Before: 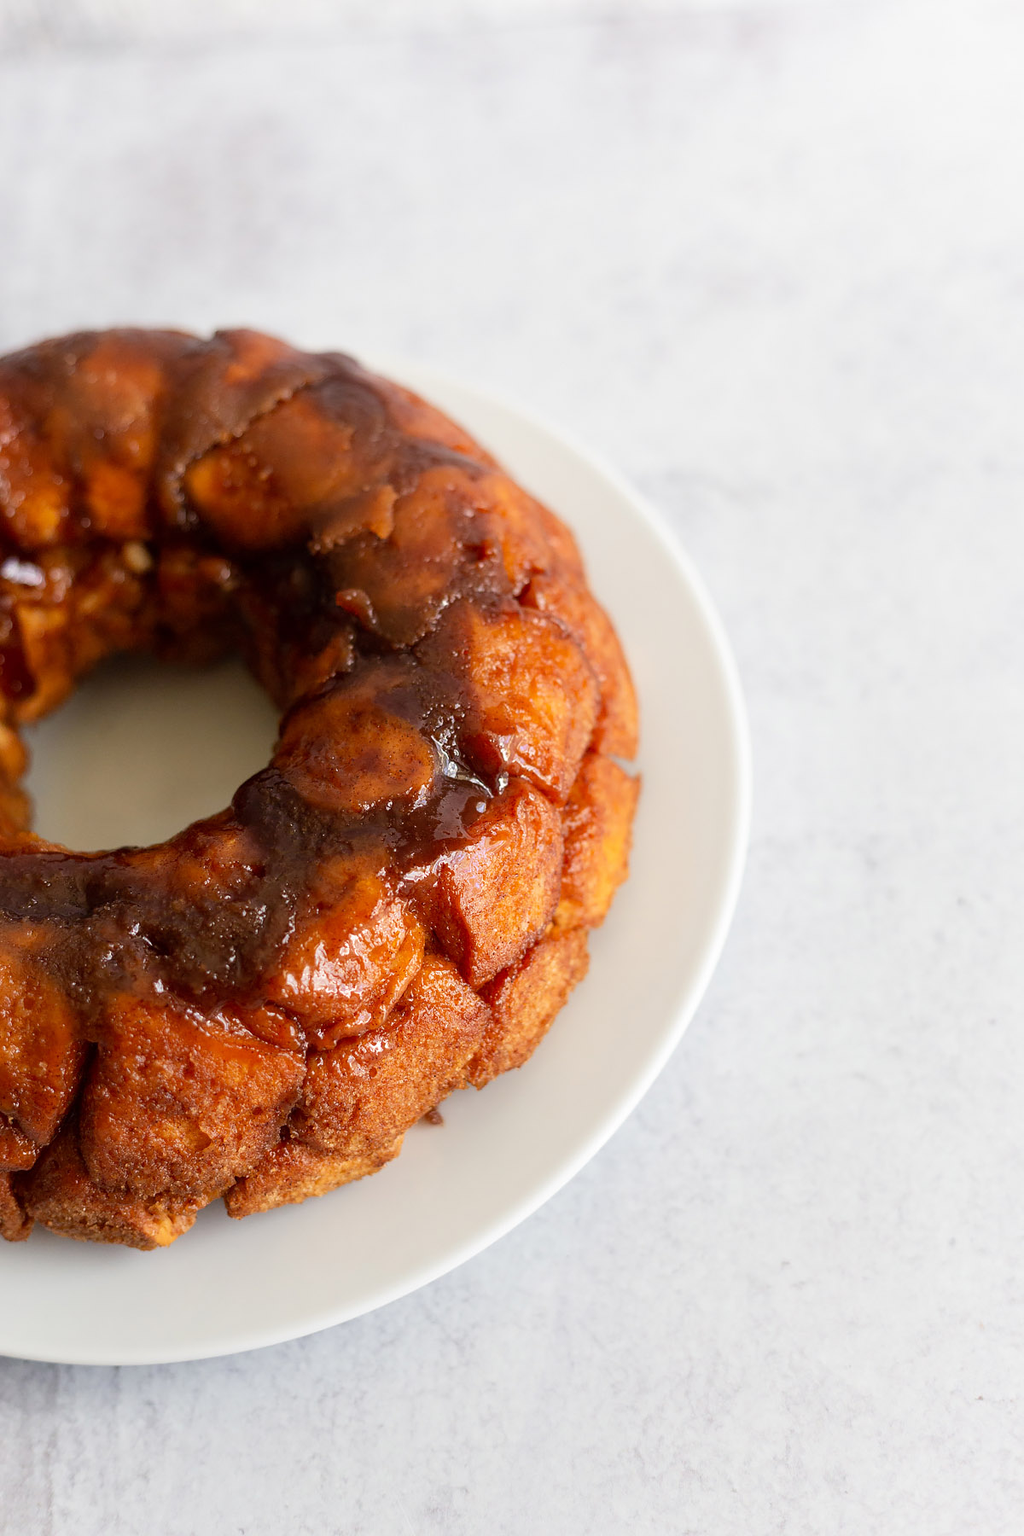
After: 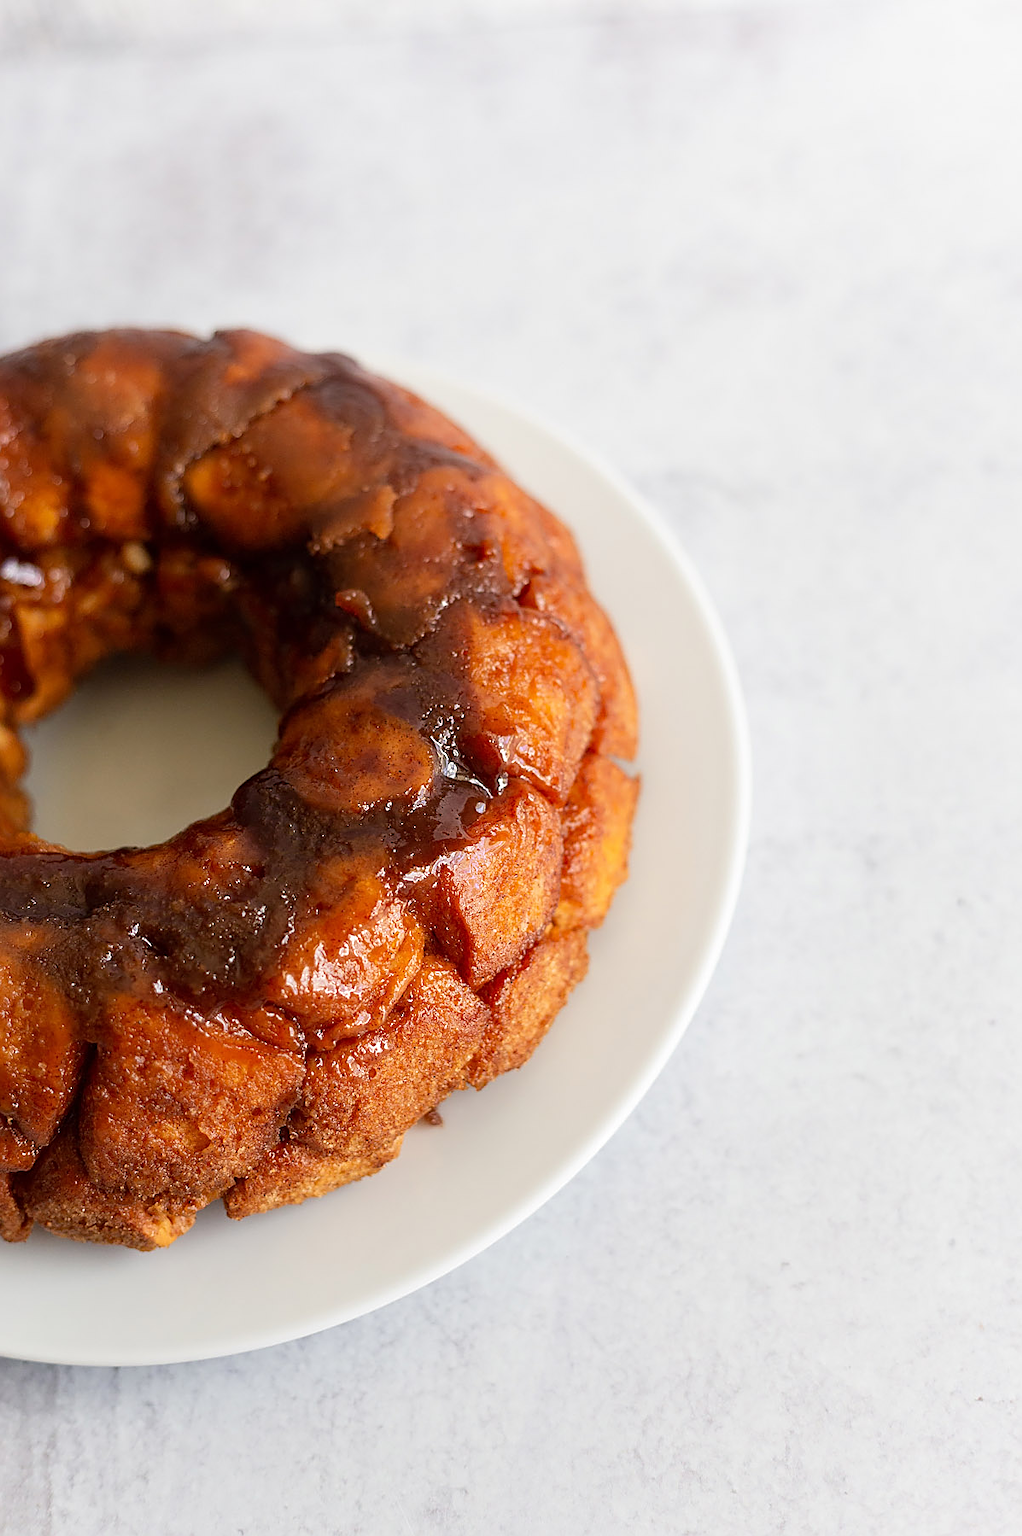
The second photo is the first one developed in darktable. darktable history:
sharpen: on, module defaults
crop: left 0.105%
